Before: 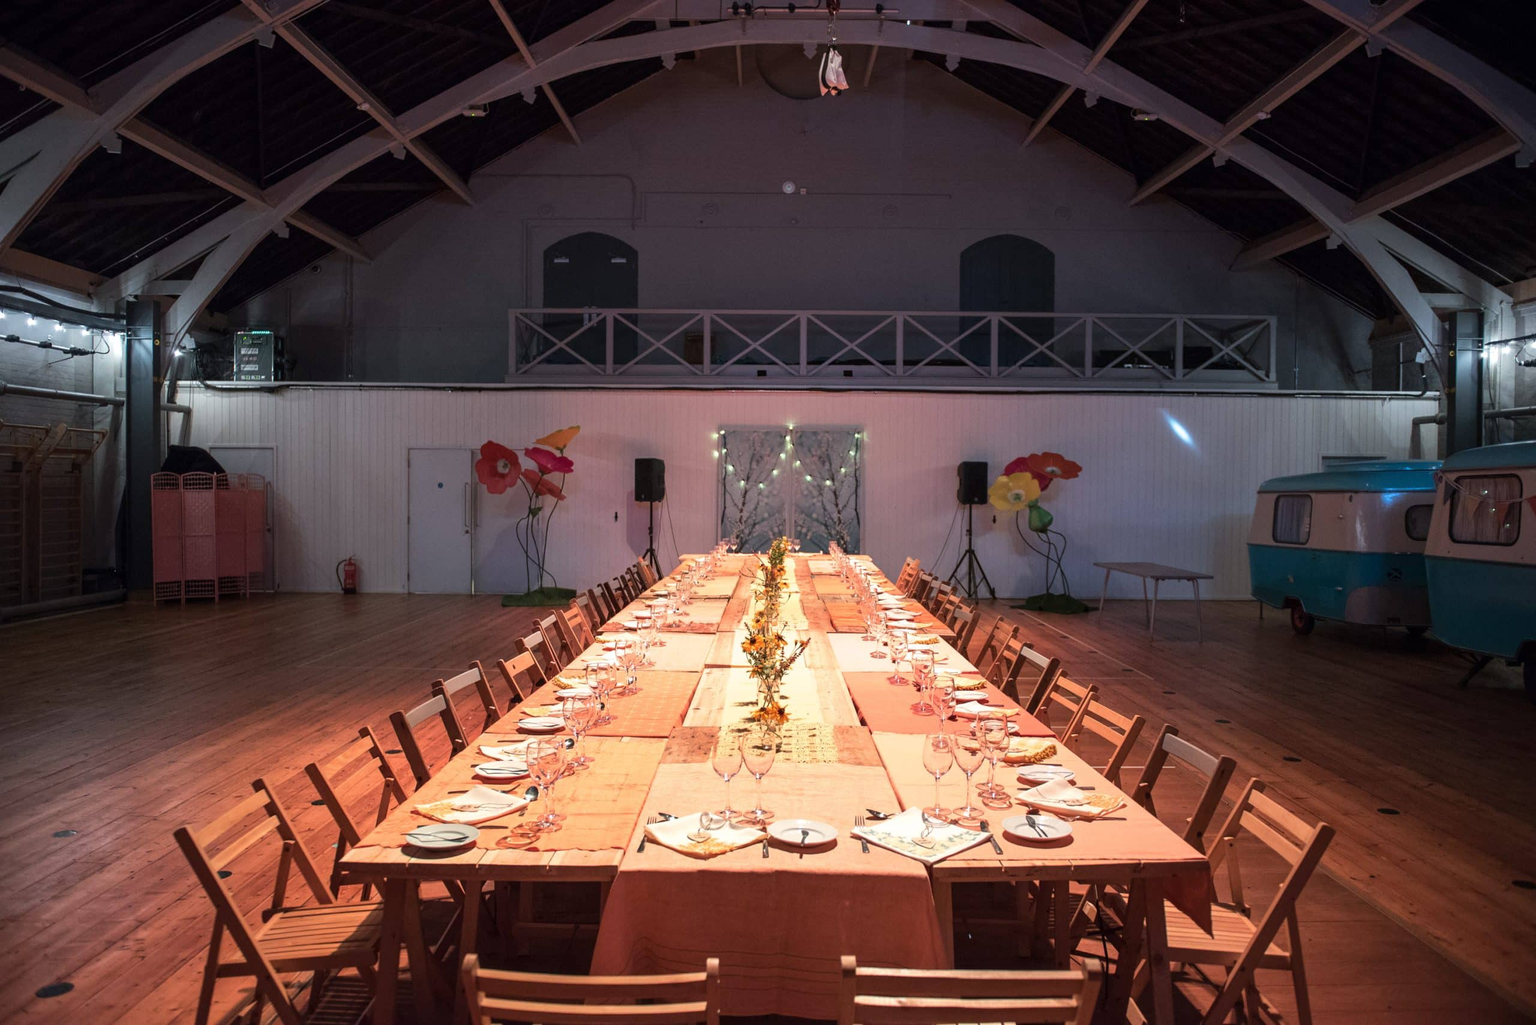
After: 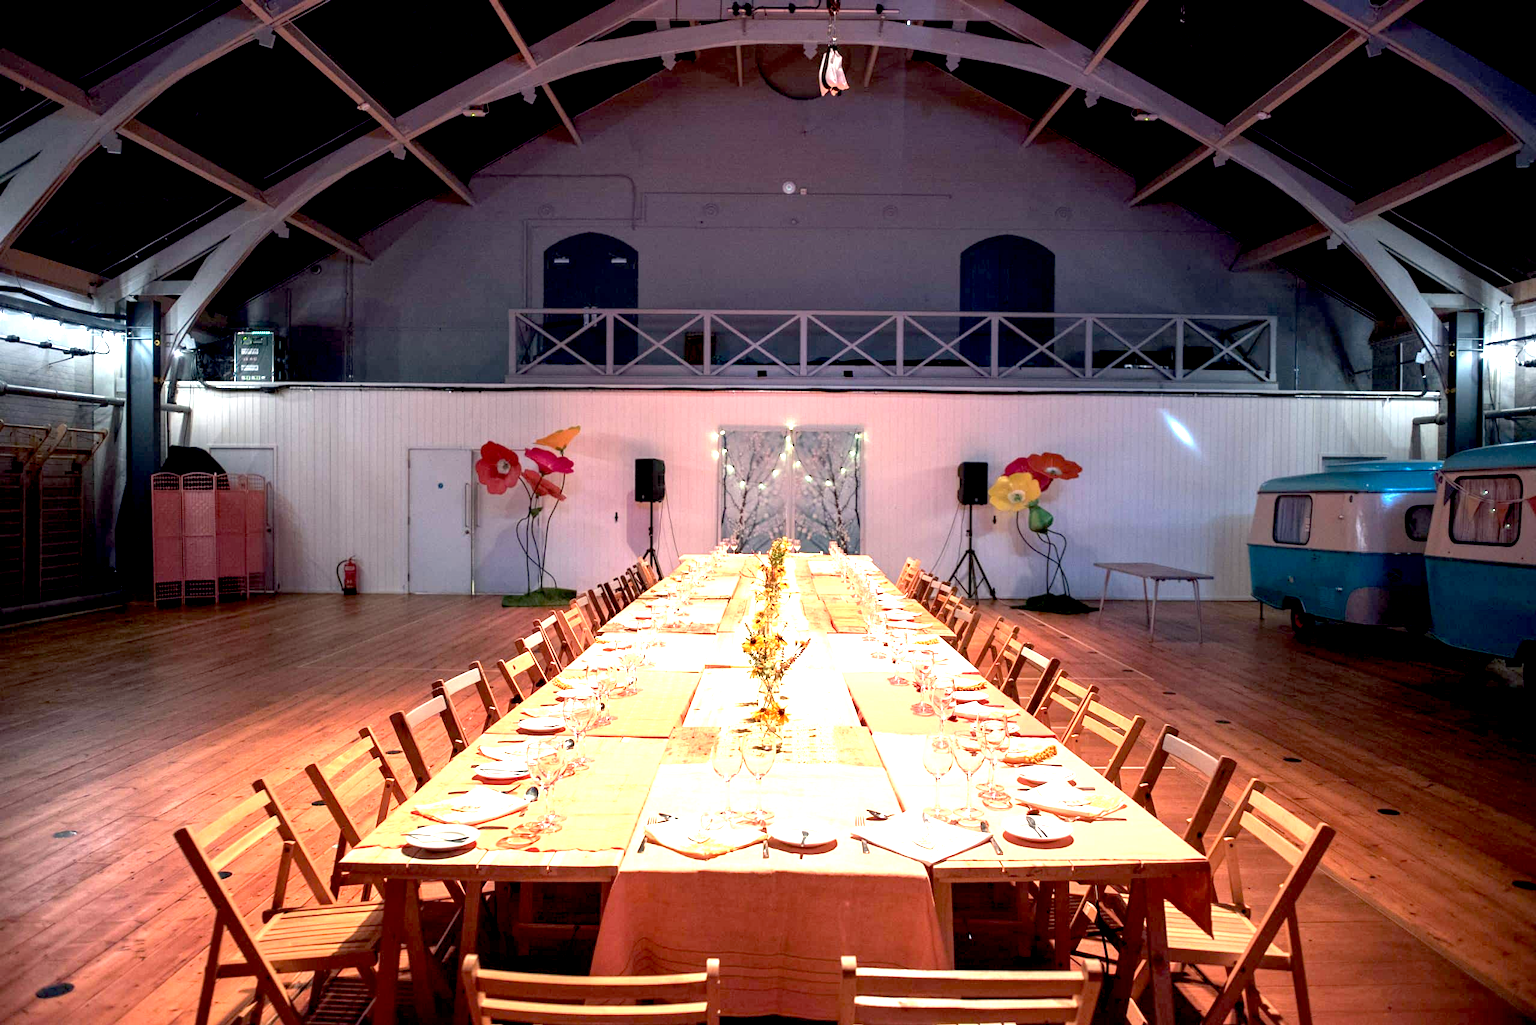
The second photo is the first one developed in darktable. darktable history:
tone equalizer: edges refinement/feathering 500, mask exposure compensation -1.57 EV, preserve details guided filter
color correction: highlights a* 0.278, highlights b* 2.72, shadows a* -1.44, shadows b* -4.67
exposure: black level correction 0.009, exposure 1.422 EV, compensate highlight preservation false
